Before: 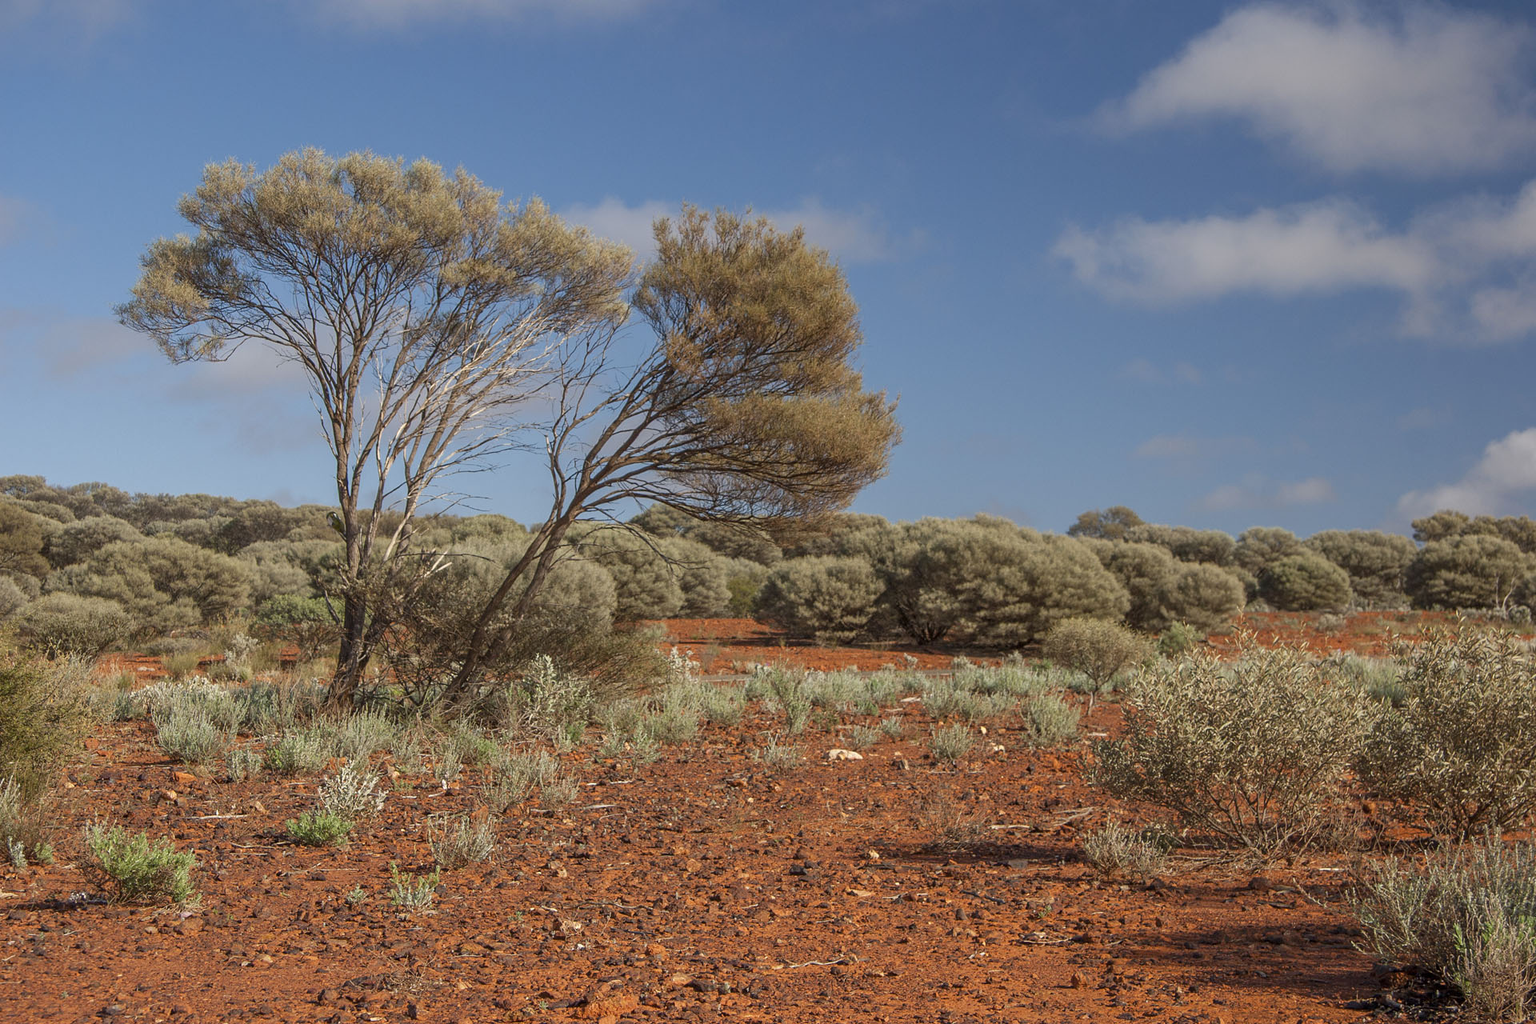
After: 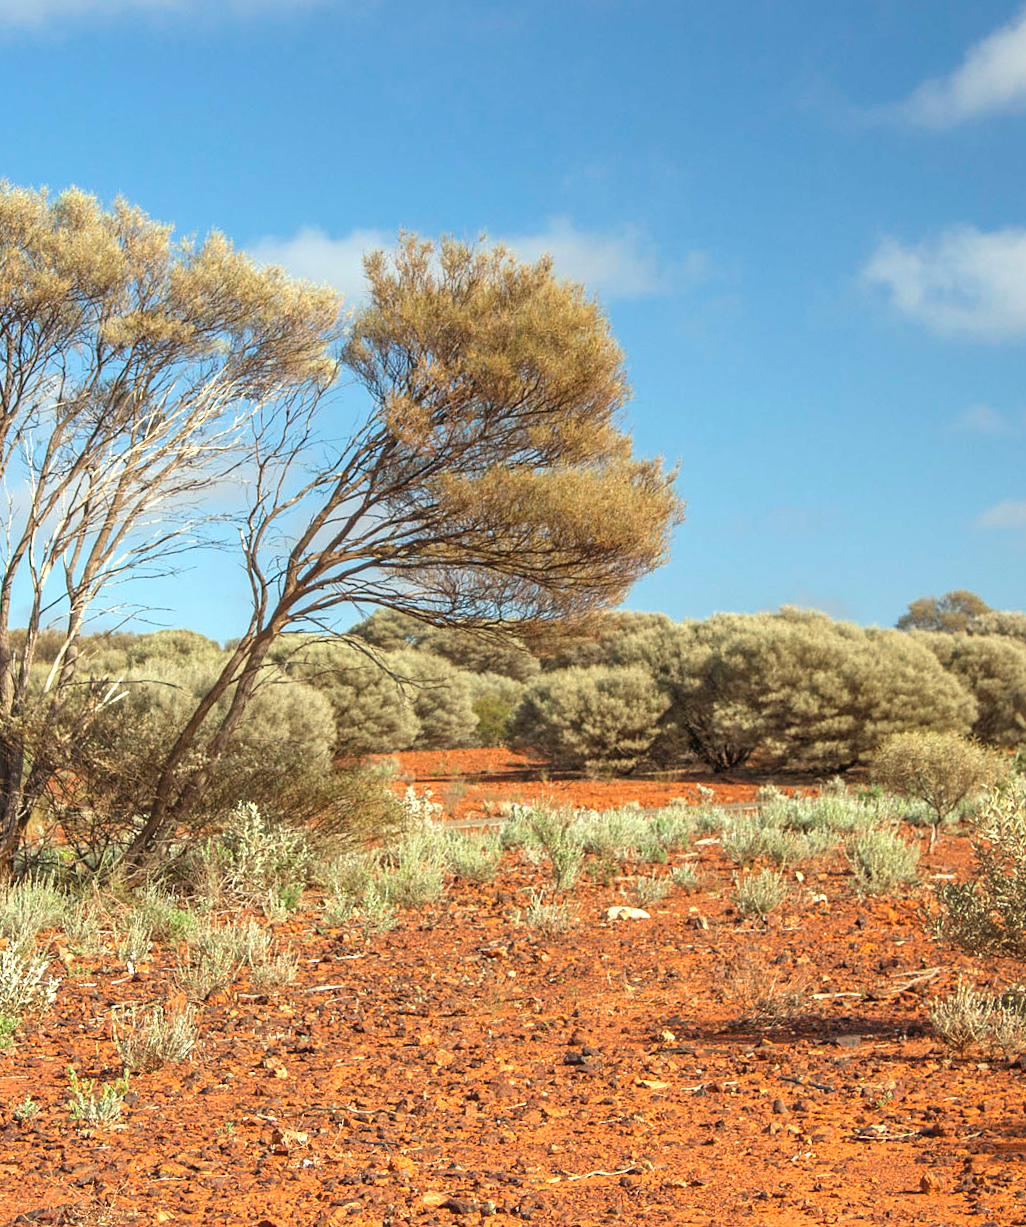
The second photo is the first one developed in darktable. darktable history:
color balance: lift [1, 0.998, 1.001, 1.002], gamma [1, 1.02, 1, 0.98], gain [1, 1.02, 1.003, 0.98]
exposure: black level correction 0, exposure 1 EV, compensate exposure bias true, compensate highlight preservation false
crop: left 21.496%, right 22.254%
color correction: highlights a* -8, highlights b* 3.1
rotate and perspective: rotation -2.12°, lens shift (vertical) 0.009, lens shift (horizontal) -0.008, automatic cropping original format, crop left 0.036, crop right 0.964, crop top 0.05, crop bottom 0.959
white balance: emerald 1
